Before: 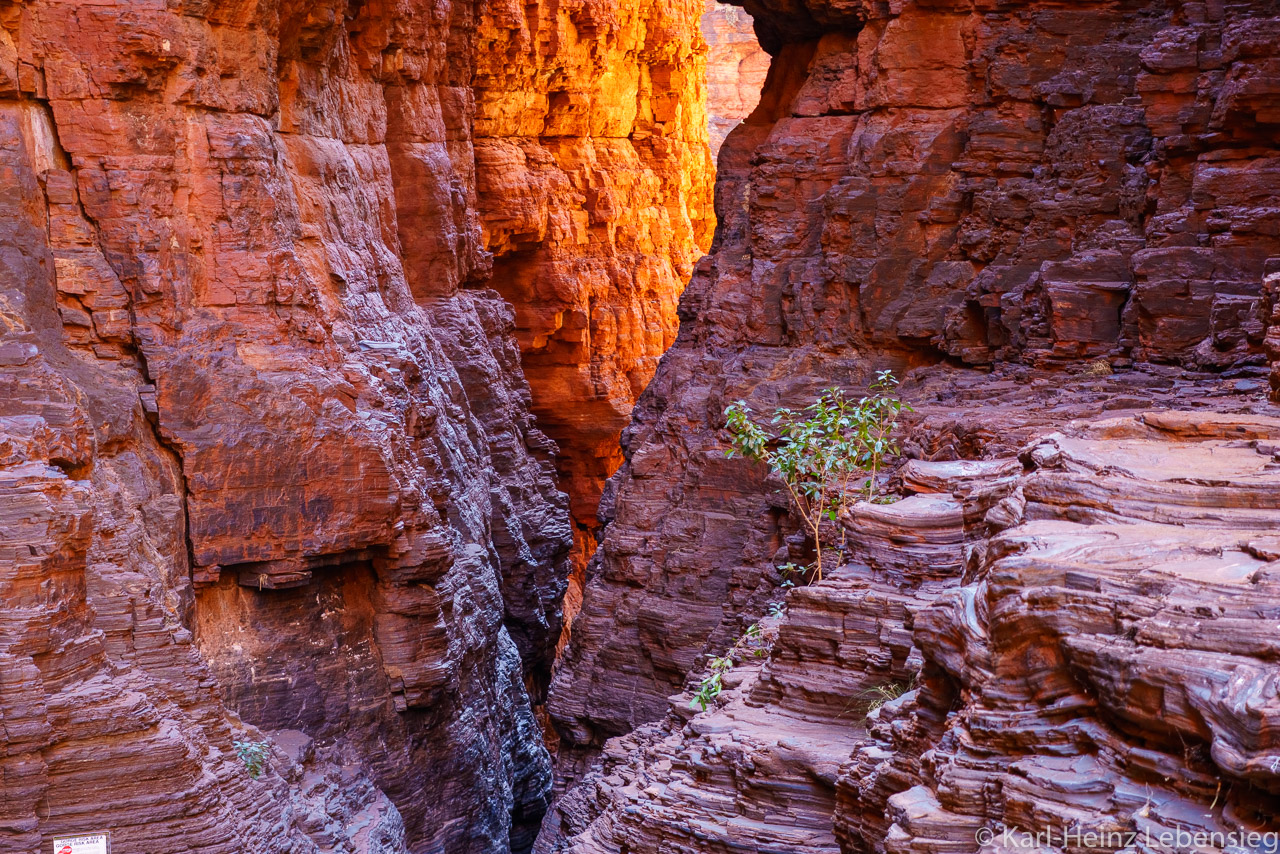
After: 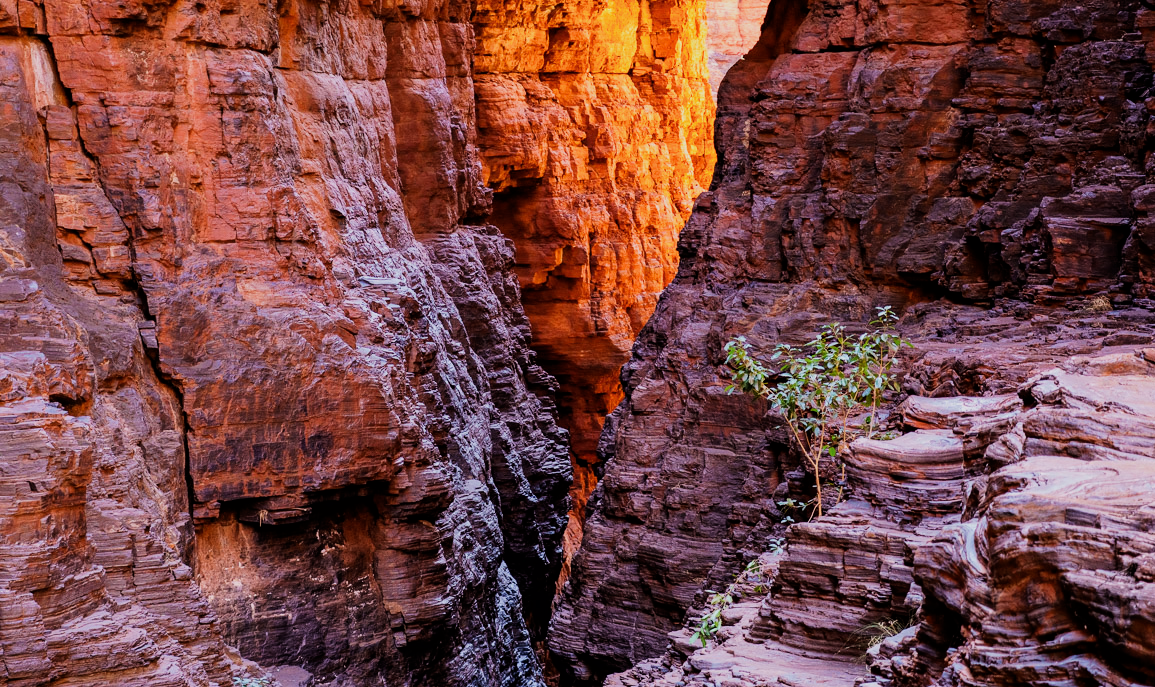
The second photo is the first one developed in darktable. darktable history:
crop: top 7.554%, right 9.726%, bottom 11.99%
filmic rgb: black relative exposure -5.1 EV, white relative exposure 3.98 EV, hardness 2.88, contrast 1.298, highlights saturation mix -29.35%
